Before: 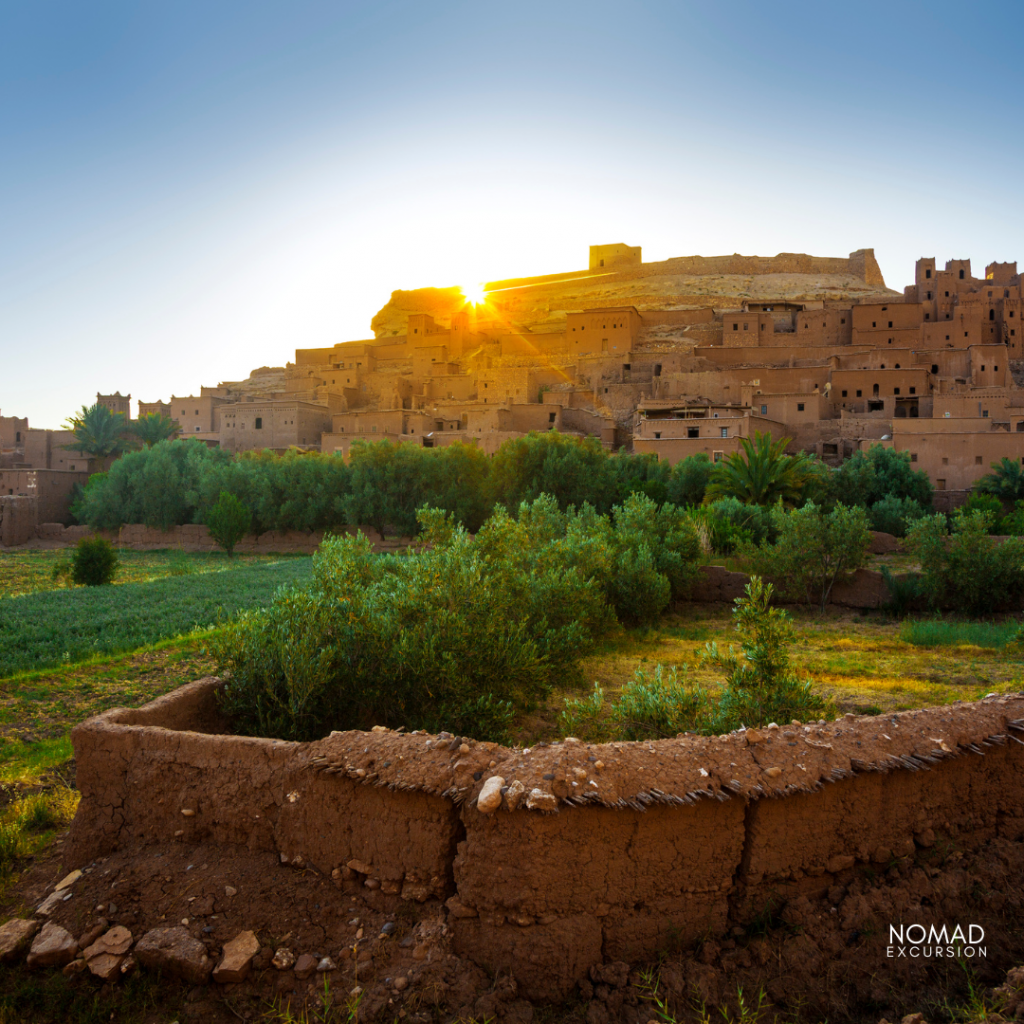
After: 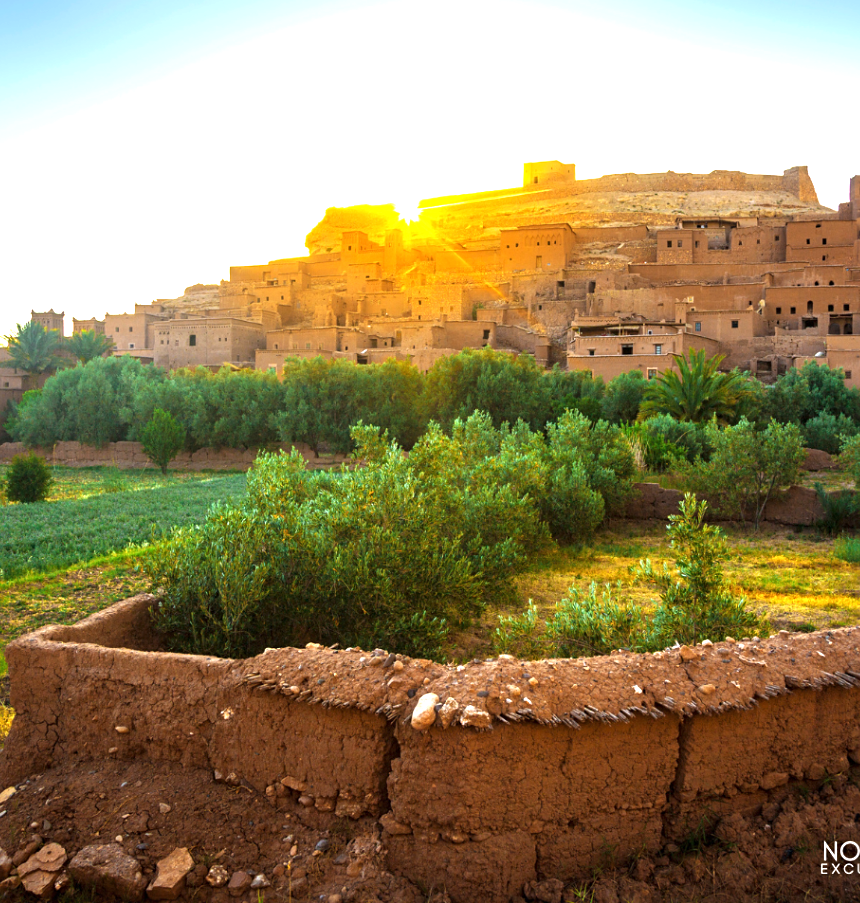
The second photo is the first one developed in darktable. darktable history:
sharpen: amount 0.2
exposure: black level correction 0, exposure 1.2 EV, compensate highlight preservation false
crop: left 6.446%, top 8.188%, right 9.538%, bottom 3.548%
